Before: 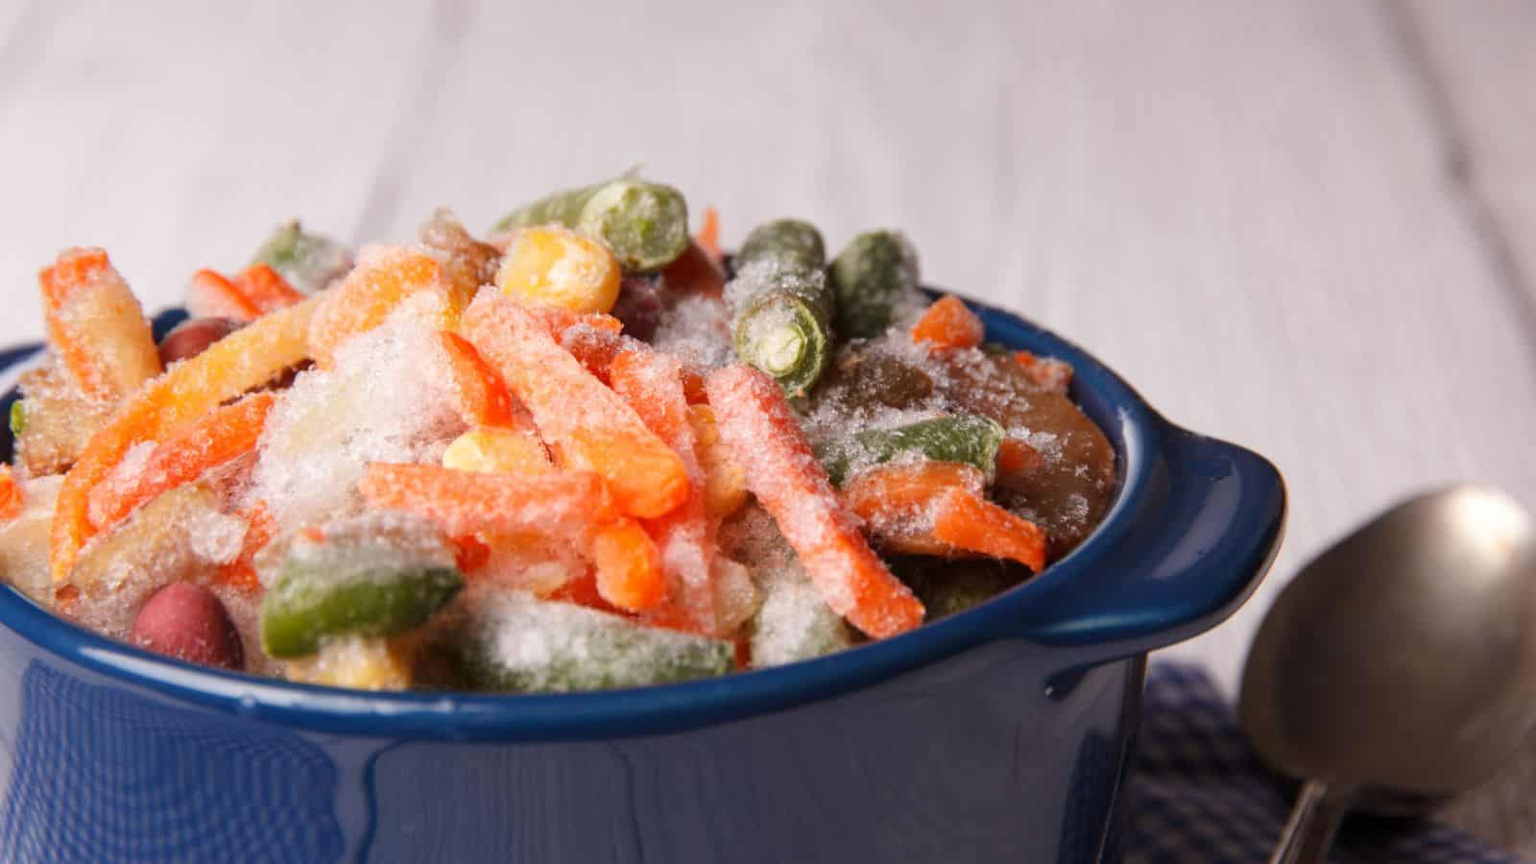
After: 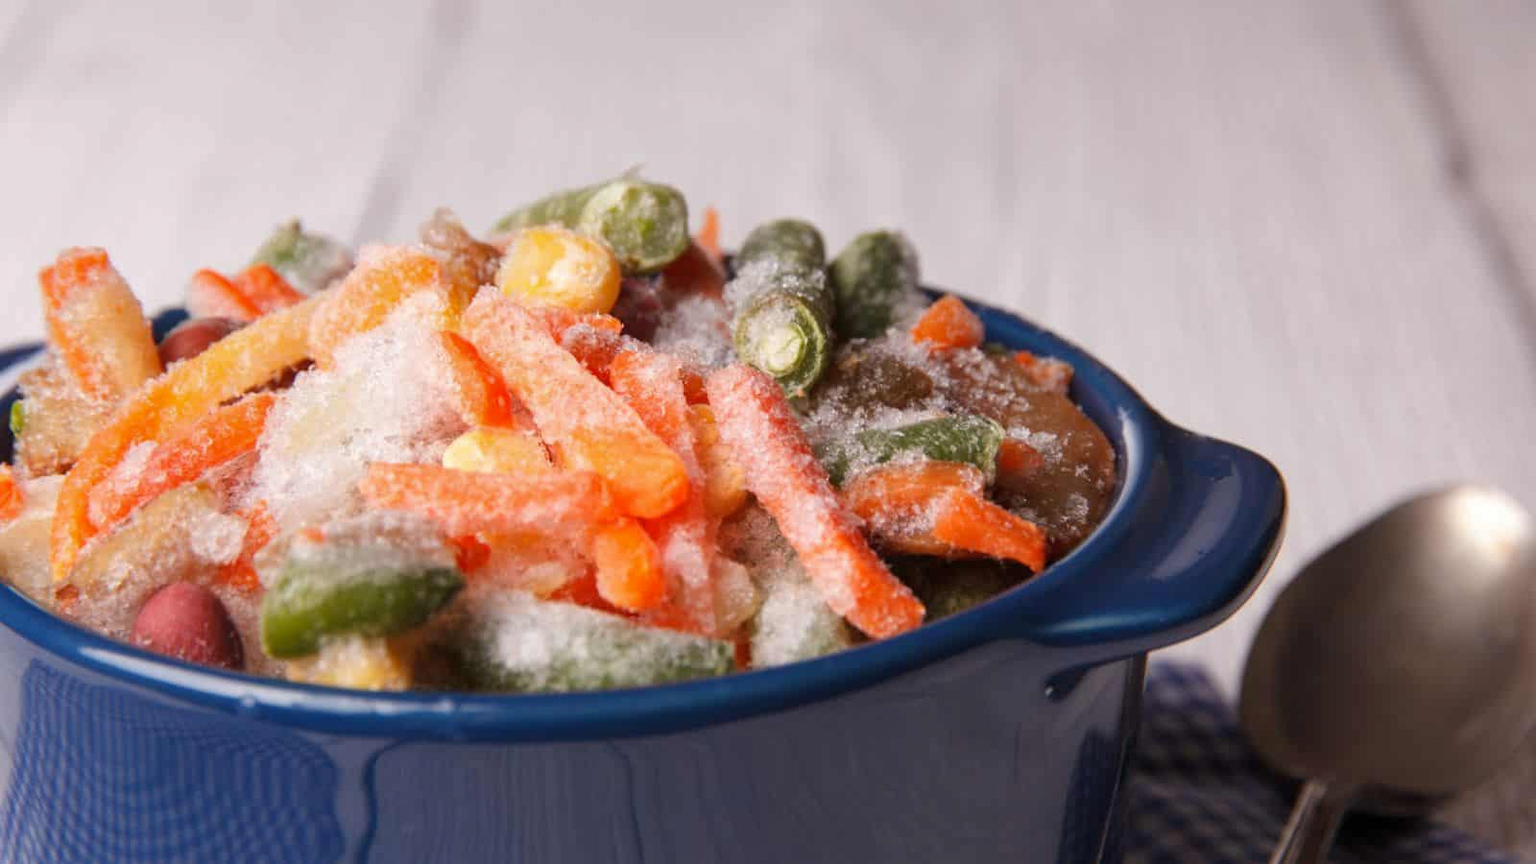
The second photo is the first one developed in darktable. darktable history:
shadows and highlights: shadows 25.04, highlights -25.29
